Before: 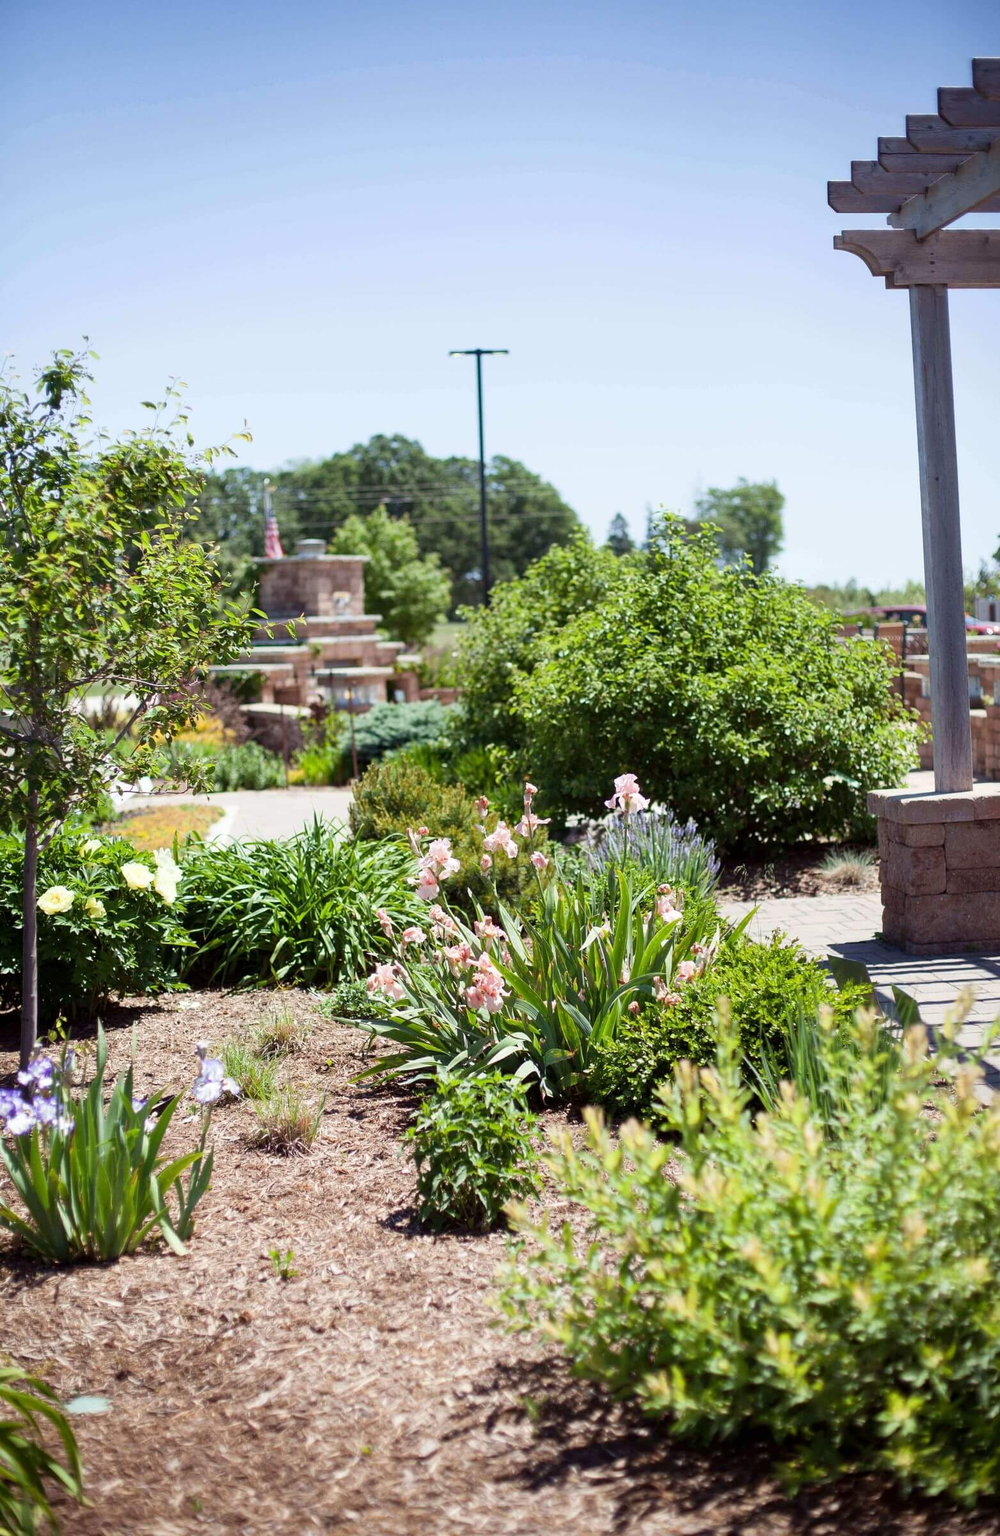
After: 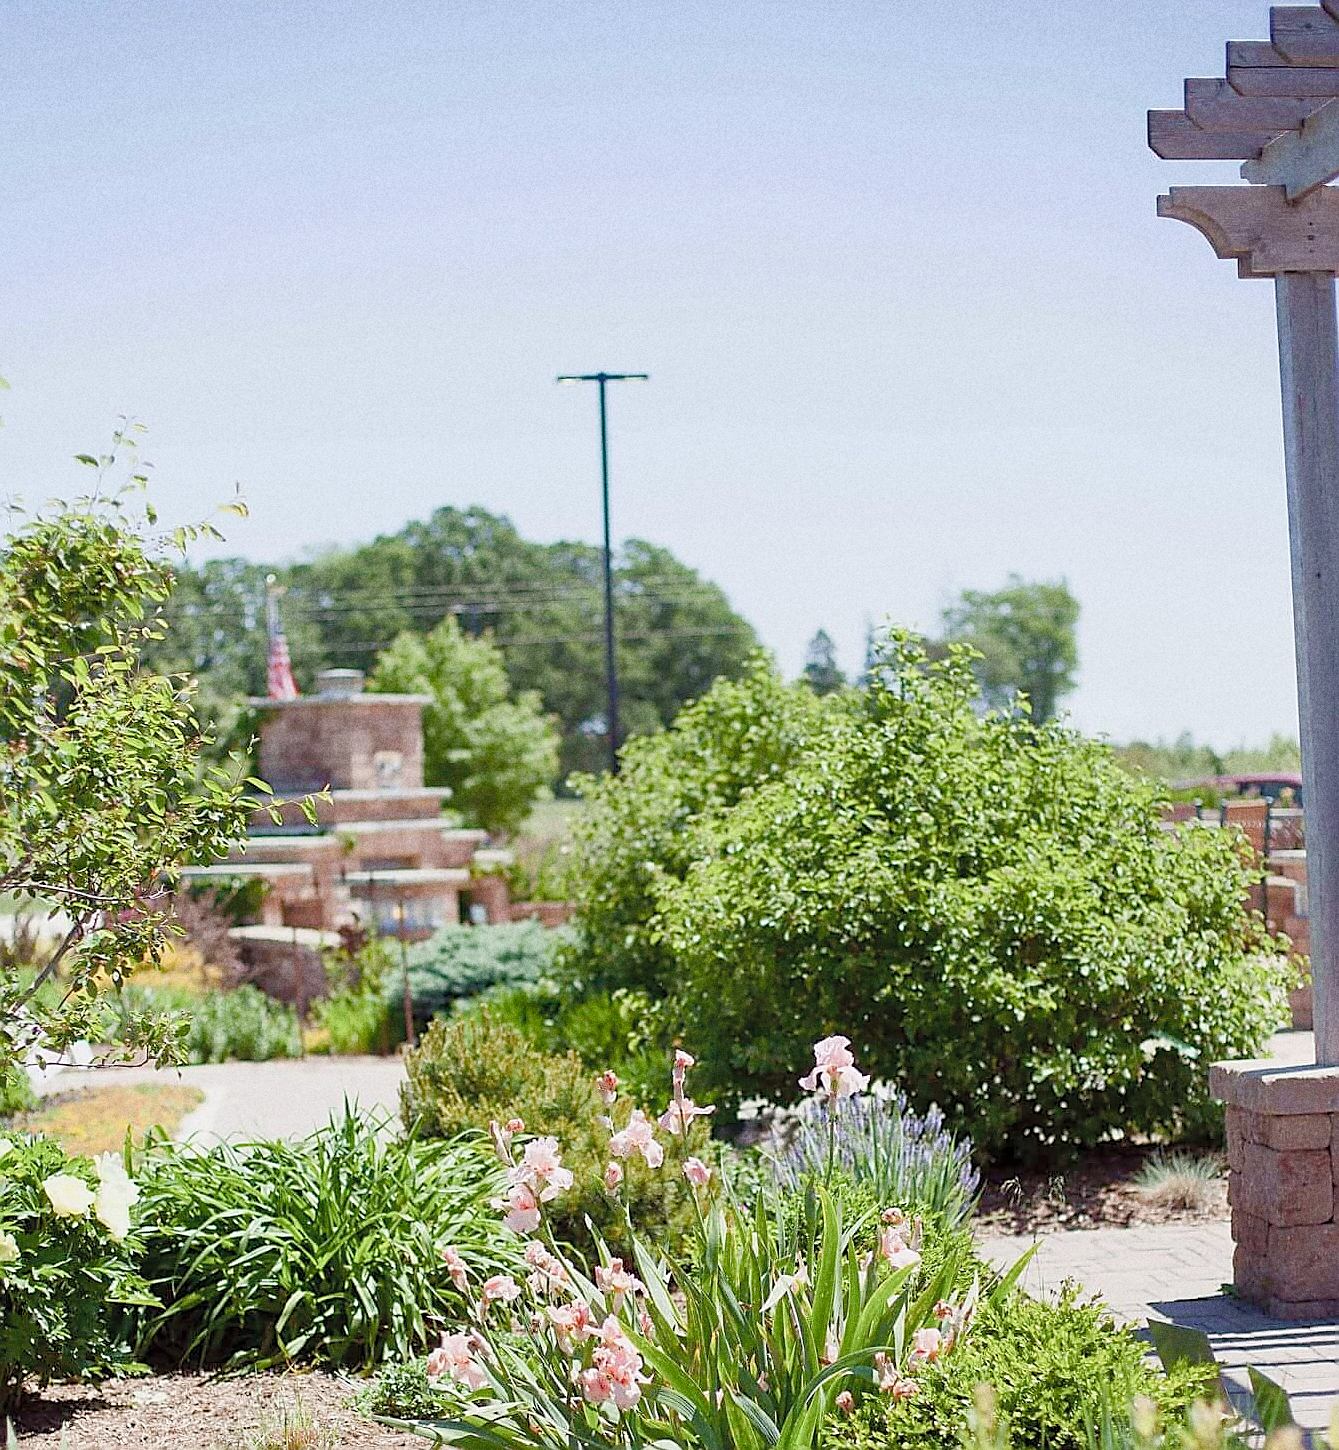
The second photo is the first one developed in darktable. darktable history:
sharpen: radius 1.4, amount 1.25, threshold 0.7
color balance rgb: shadows lift › chroma 1%, shadows lift › hue 113°, highlights gain › chroma 0.2%, highlights gain › hue 333°, perceptual saturation grading › global saturation 20%, perceptual saturation grading › highlights -50%, perceptual saturation grading › shadows 25%, contrast -10%
contrast brightness saturation: brightness 0.15
grain: coarseness 11.82 ISO, strength 36.67%, mid-tones bias 74.17%
crop and rotate: left 9.345%, top 7.22%, right 4.982%, bottom 32.331%
